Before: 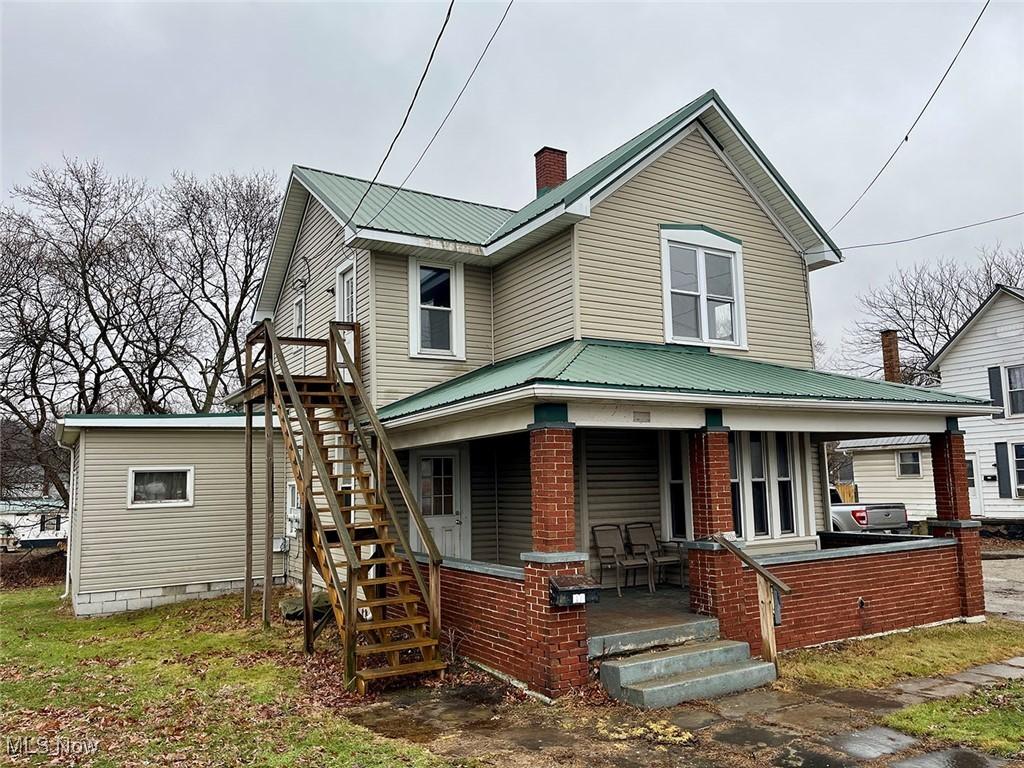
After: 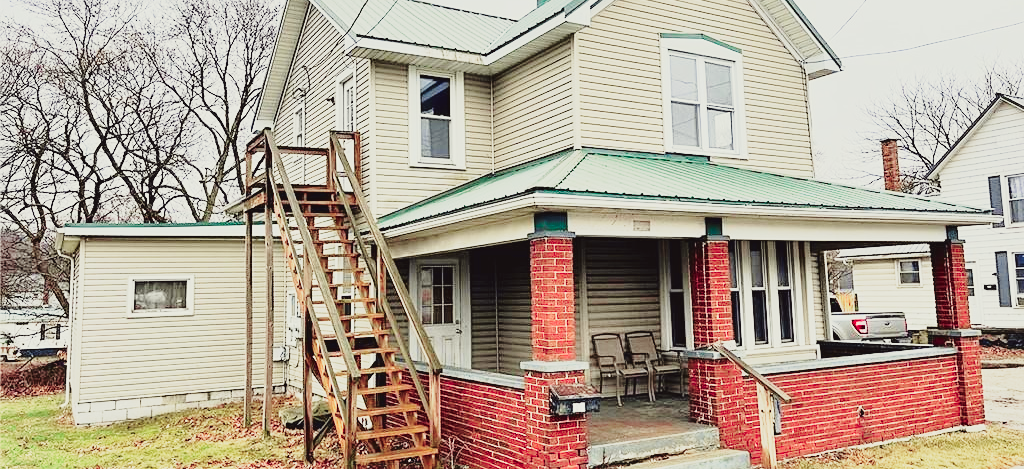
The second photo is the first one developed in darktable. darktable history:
color correction: highlights a* -1.09, highlights b* 4.66, shadows a* 3.52
tone curve: curves: ch0 [(0, 0.009) (0.105, 0.069) (0.195, 0.154) (0.289, 0.278) (0.384, 0.391) (0.513, 0.53) (0.66, 0.667) (0.895, 0.863) (1, 0.919)]; ch1 [(0, 0) (0.161, 0.092) (0.35, 0.33) (0.403, 0.395) (0.456, 0.469) (0.502, 0.499) (0.519, 0.514) (0.576, 0.587) (0.642, 0.645) (0.701, 0.742) (1, 0.942)]; ch2 [(0, 0) (0.371, 0.362) (0.437, 0.437) (0.501, 0.5) (0.53, 0.528) (0.569, 0.551) (0.619, 0.58) (0.883, 0.752) (1, 0.929)], color space Lab, independent channels, preserve colors none
contrast brightness saturation: contrast -0.102, brightness 0.049, saturation 0.084
levels: levels [0, 0.498, 0.996]
sharpen: amount 0.201
crop and rotate: top 24.885%, bottom 13.965%
base curve: curves: ch0 [(0, 0) (0.028, 0.03) (0.121, 0.232) (0.46, 0.748) (0.859, 0.968) (1, 1)], preserve colors none
exposure: black level correction 0, exposure 0.895 EV, compensate exposure bias true, compensate highlight preservation false
